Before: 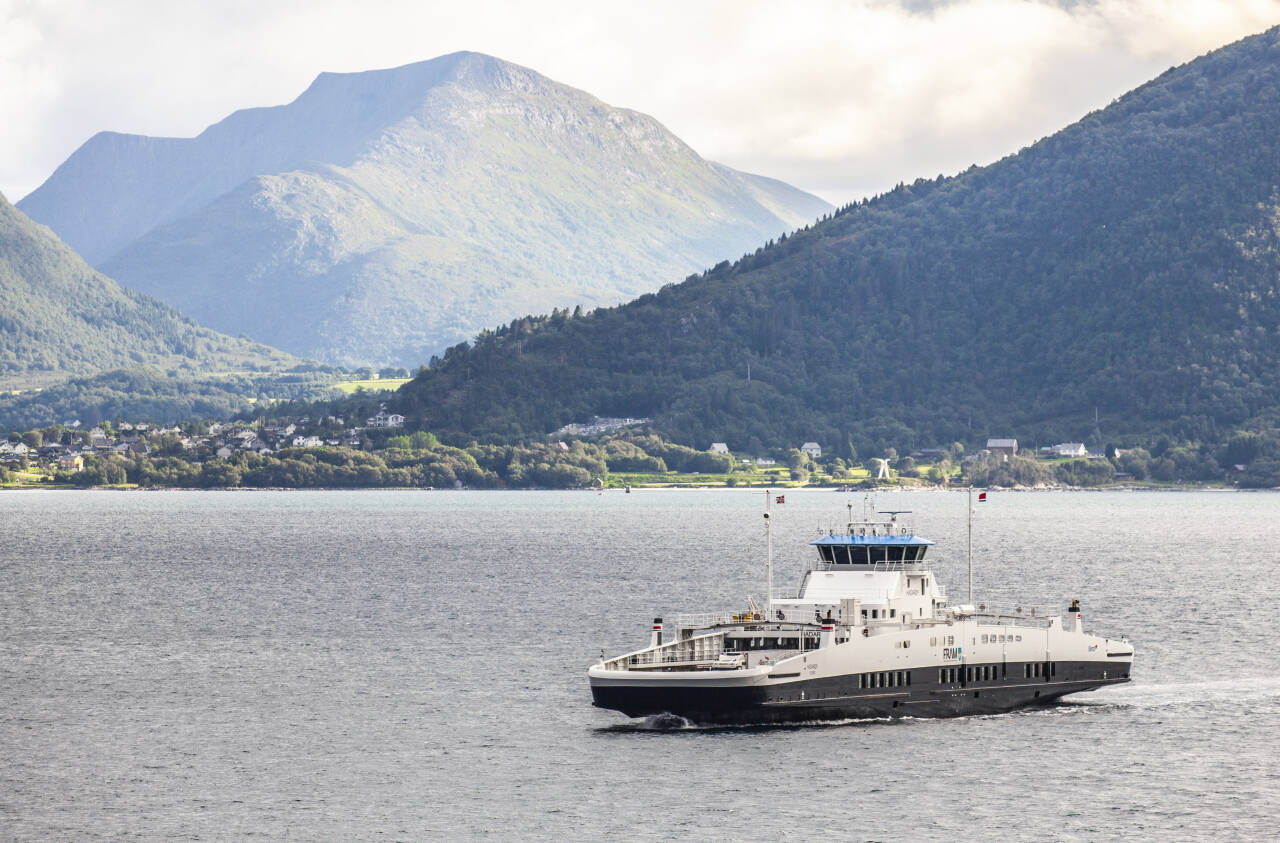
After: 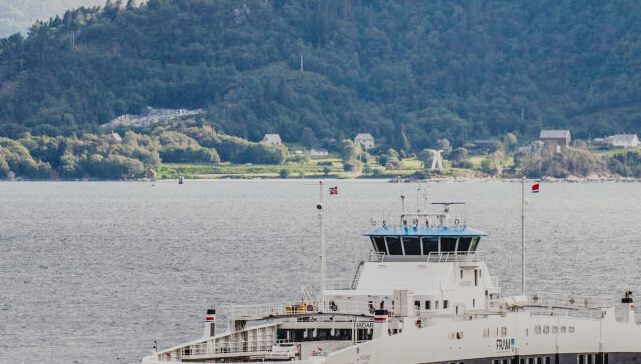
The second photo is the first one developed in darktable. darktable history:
crop: left 34.978%, top 36.682%, right 14.902%, bottom 20.034%
local contrast: detail 109%
filmic rgb: black relative exposure -7.65 EV, white relative exposure 4.56 EV, hardness 3.61, add noise in highlights 0.002, preserve chrominance no, color science v3 (2019), use custom middle-gray values true, contrast in highlights soft
